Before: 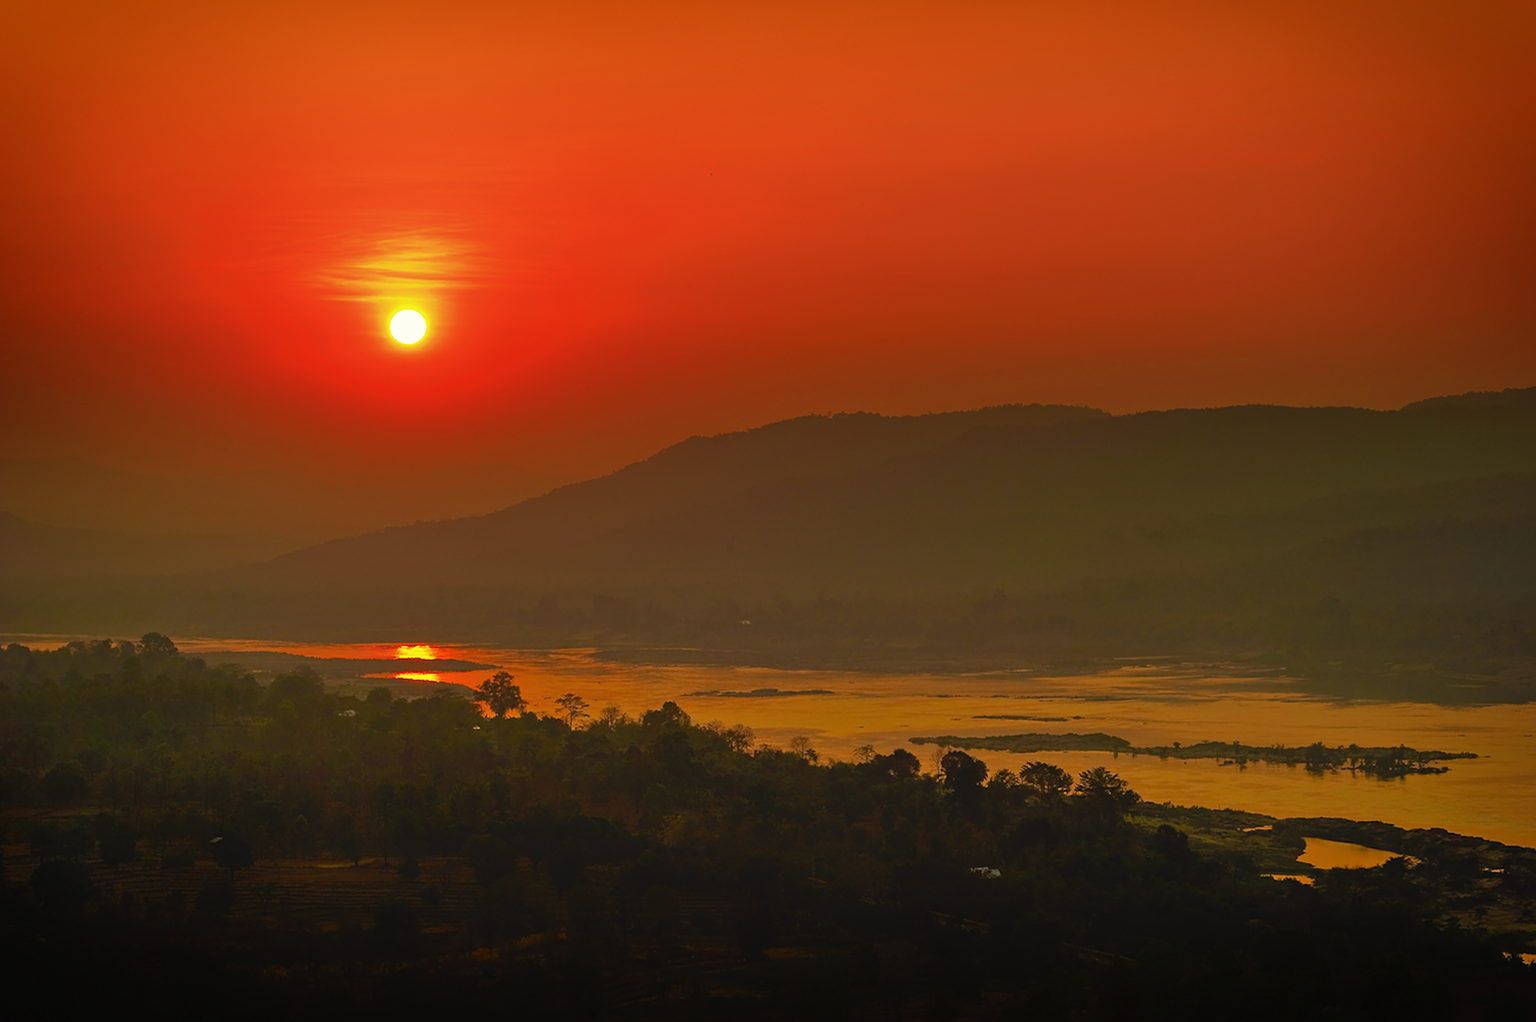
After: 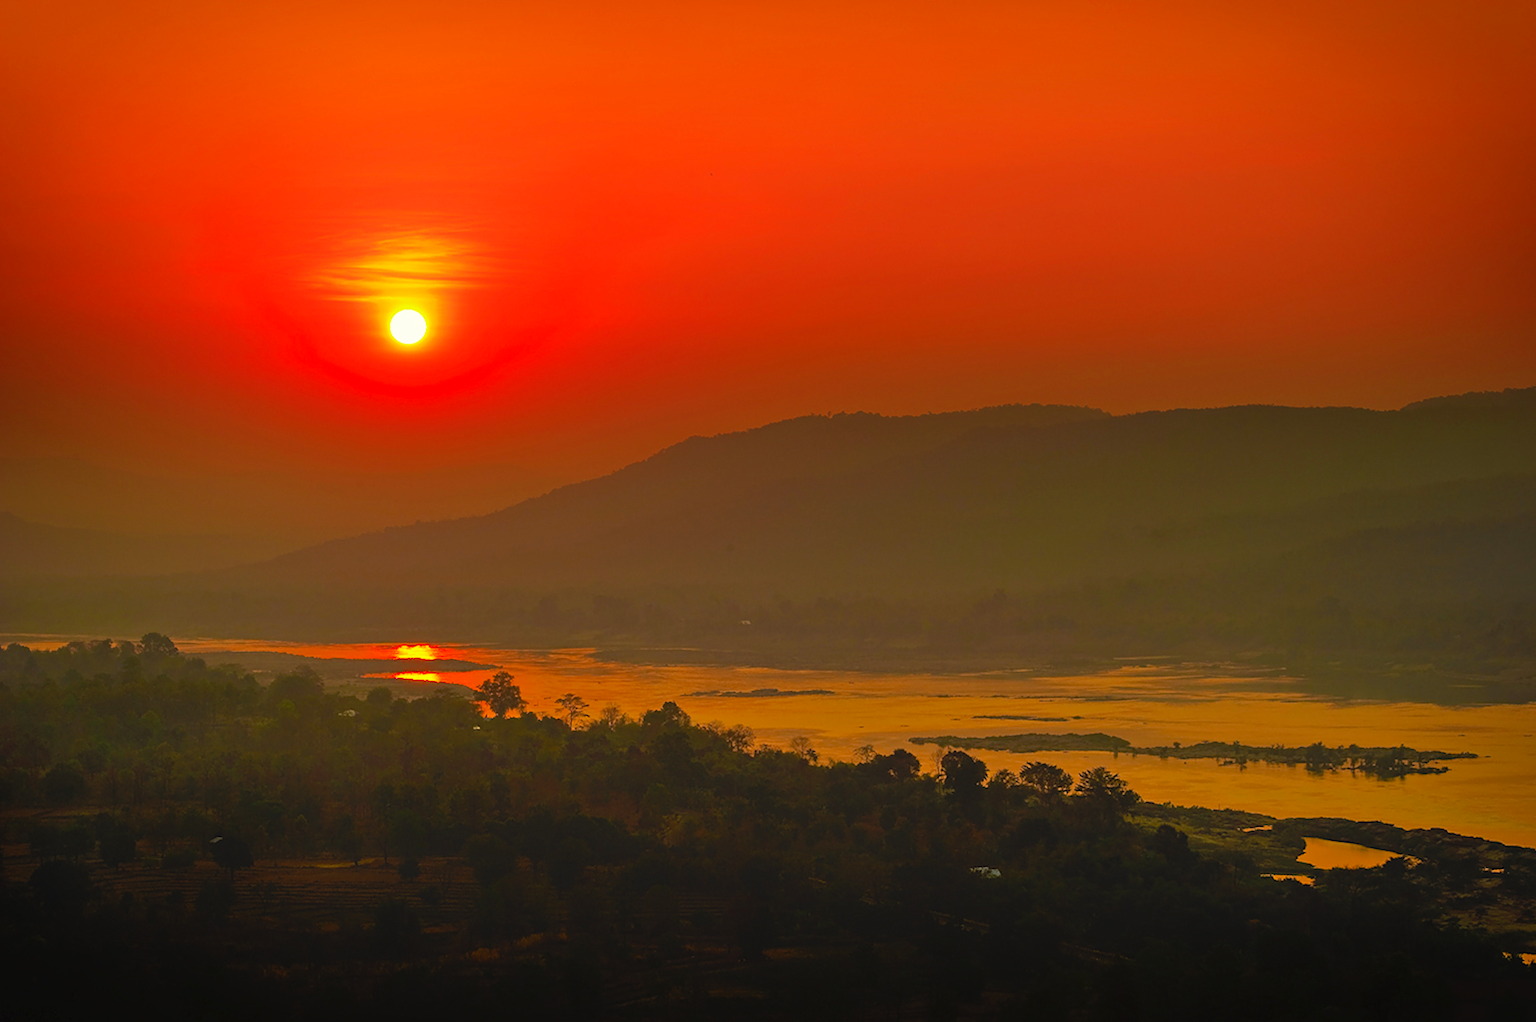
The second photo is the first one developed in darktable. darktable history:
contrast brightness saturation: contrast 0.073, brightness 0.076, saturation 0.182
